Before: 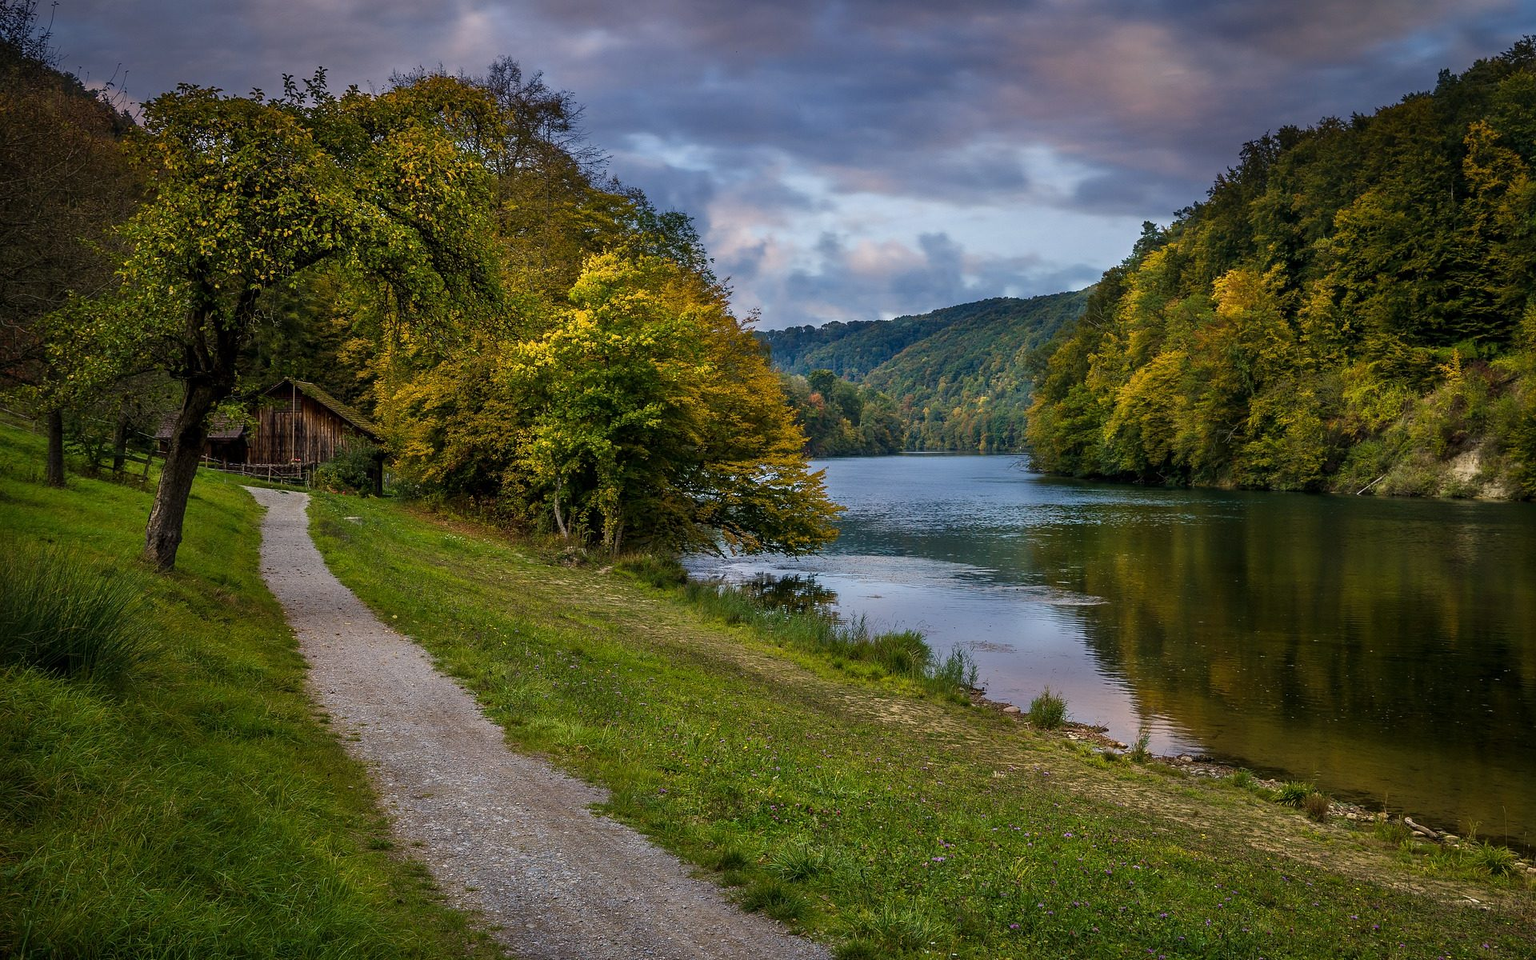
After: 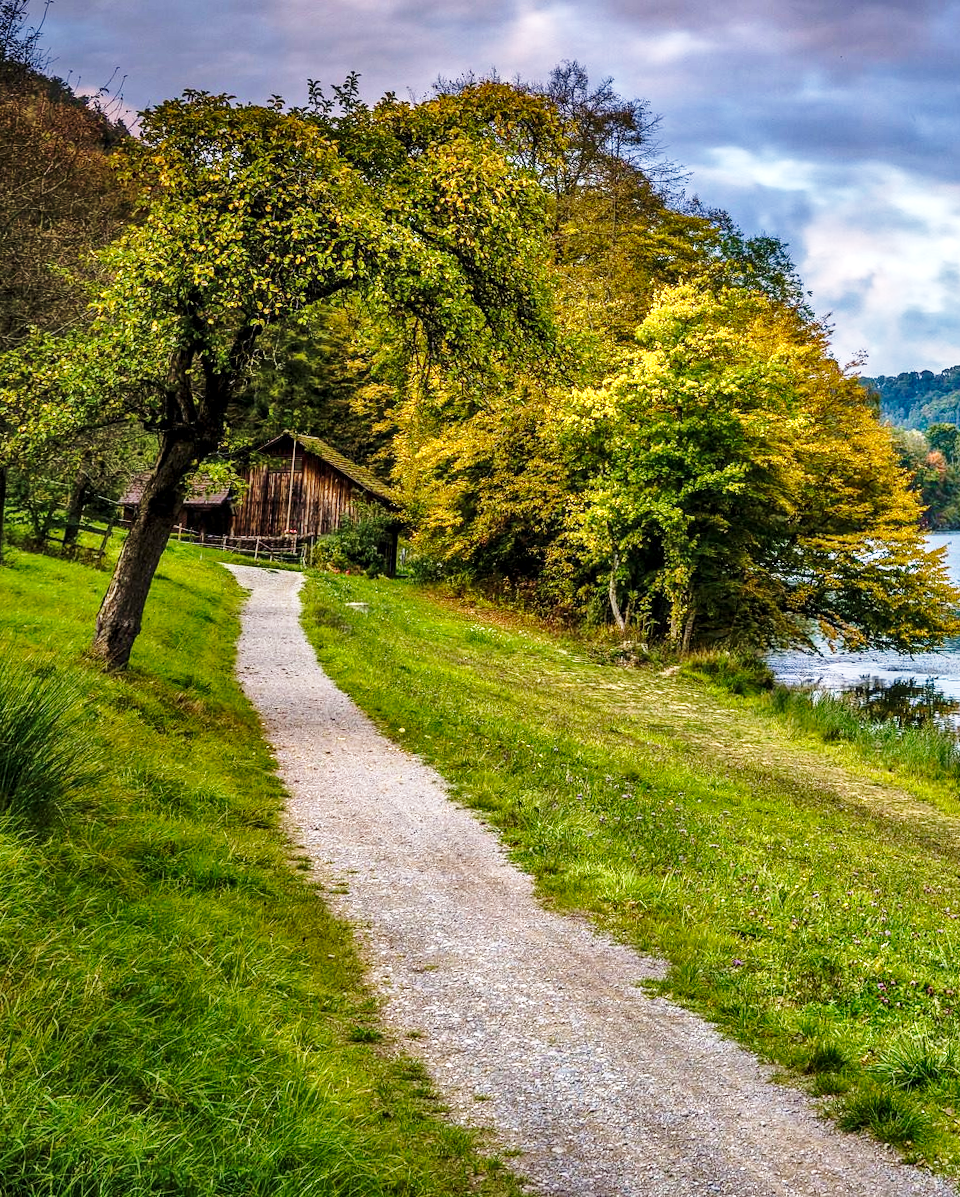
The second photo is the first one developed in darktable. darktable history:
exposure: exposure 0.564 EV, compensate highlight preservation false
crop: left 0.587%, right 45.588%, bottom 0.086%
rotate and perspective: rotation 0.215°, lens shift (vertical) -0.139, crop left 0.069, crop right 0.939, crop top 0.002, crop bottom 0.996
local contrast: on, module defaults
shadows and highlights: shadows 60, soften with gaussian
velvia: strength 15%
base curve: curves: ch0 [(0, 0) (0.028, 0.03) (0.121, 0.232) (0.46, 0.748) (0.859, 0.968) (1, 1)], preserve colors none
